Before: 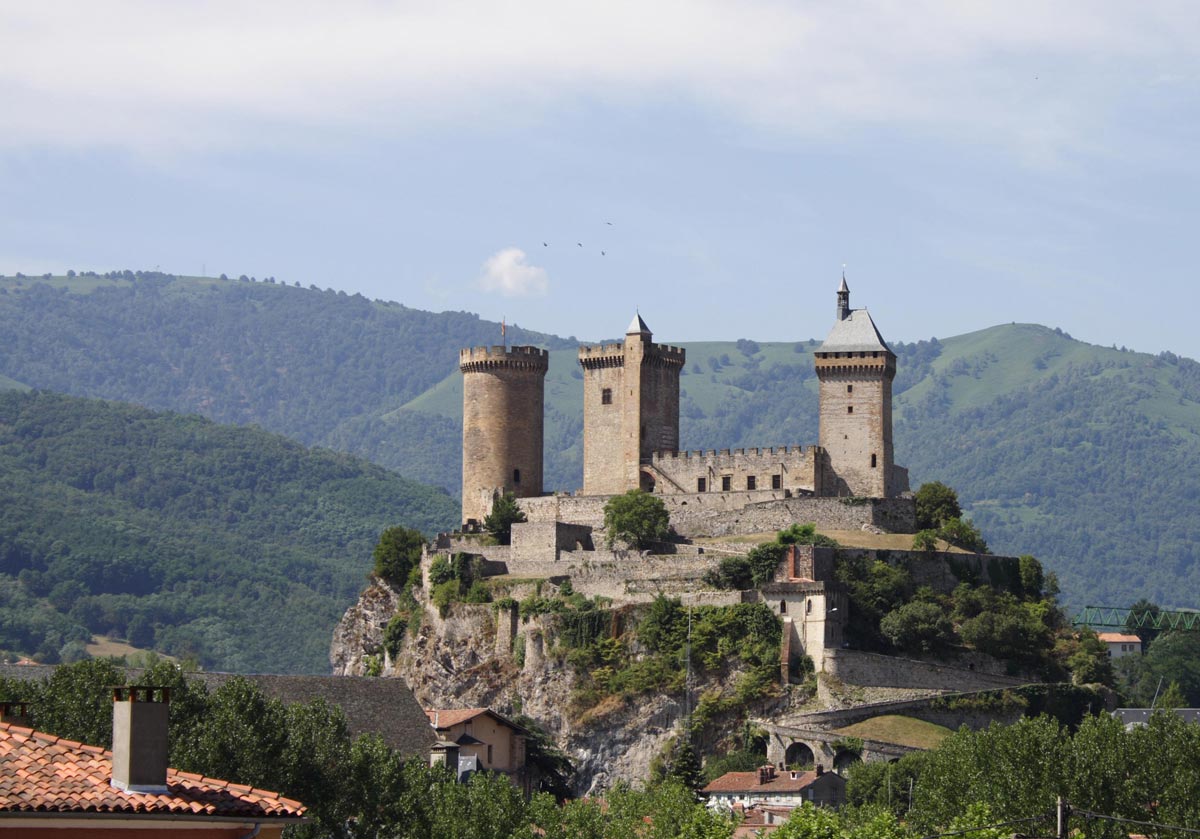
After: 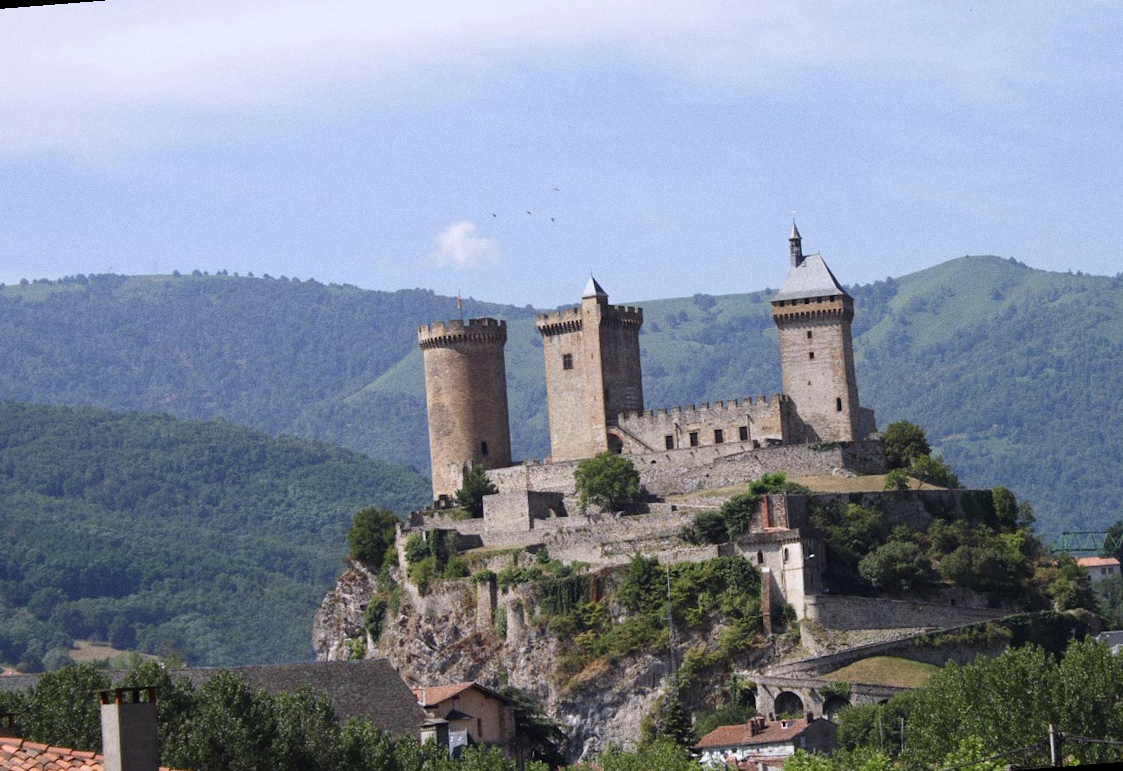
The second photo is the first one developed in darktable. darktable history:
tone equalizer: on, module defaults
grain: coarseness 0.09 ISO
rotate and perspective: rotation -4.57°, crop left 0.054, crop right 0.944, crop top 0.087, crop bottom 0.914
color calibration: illuminant as shot in camera, x 0.358, y 0.373, temperature 4628.91 K
